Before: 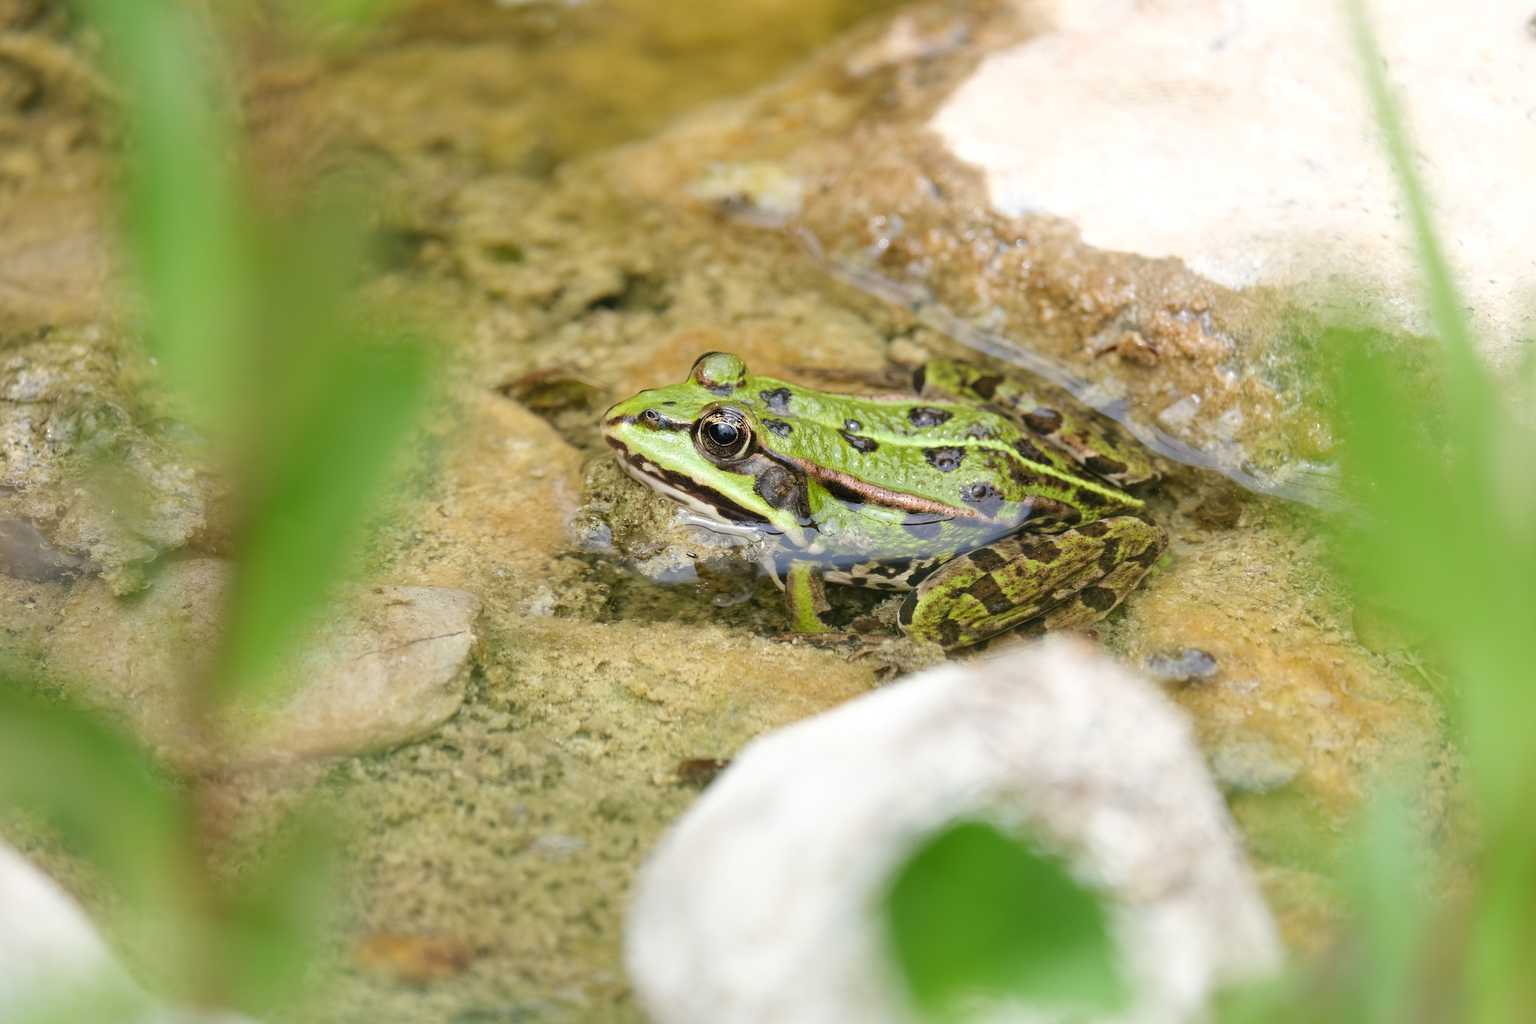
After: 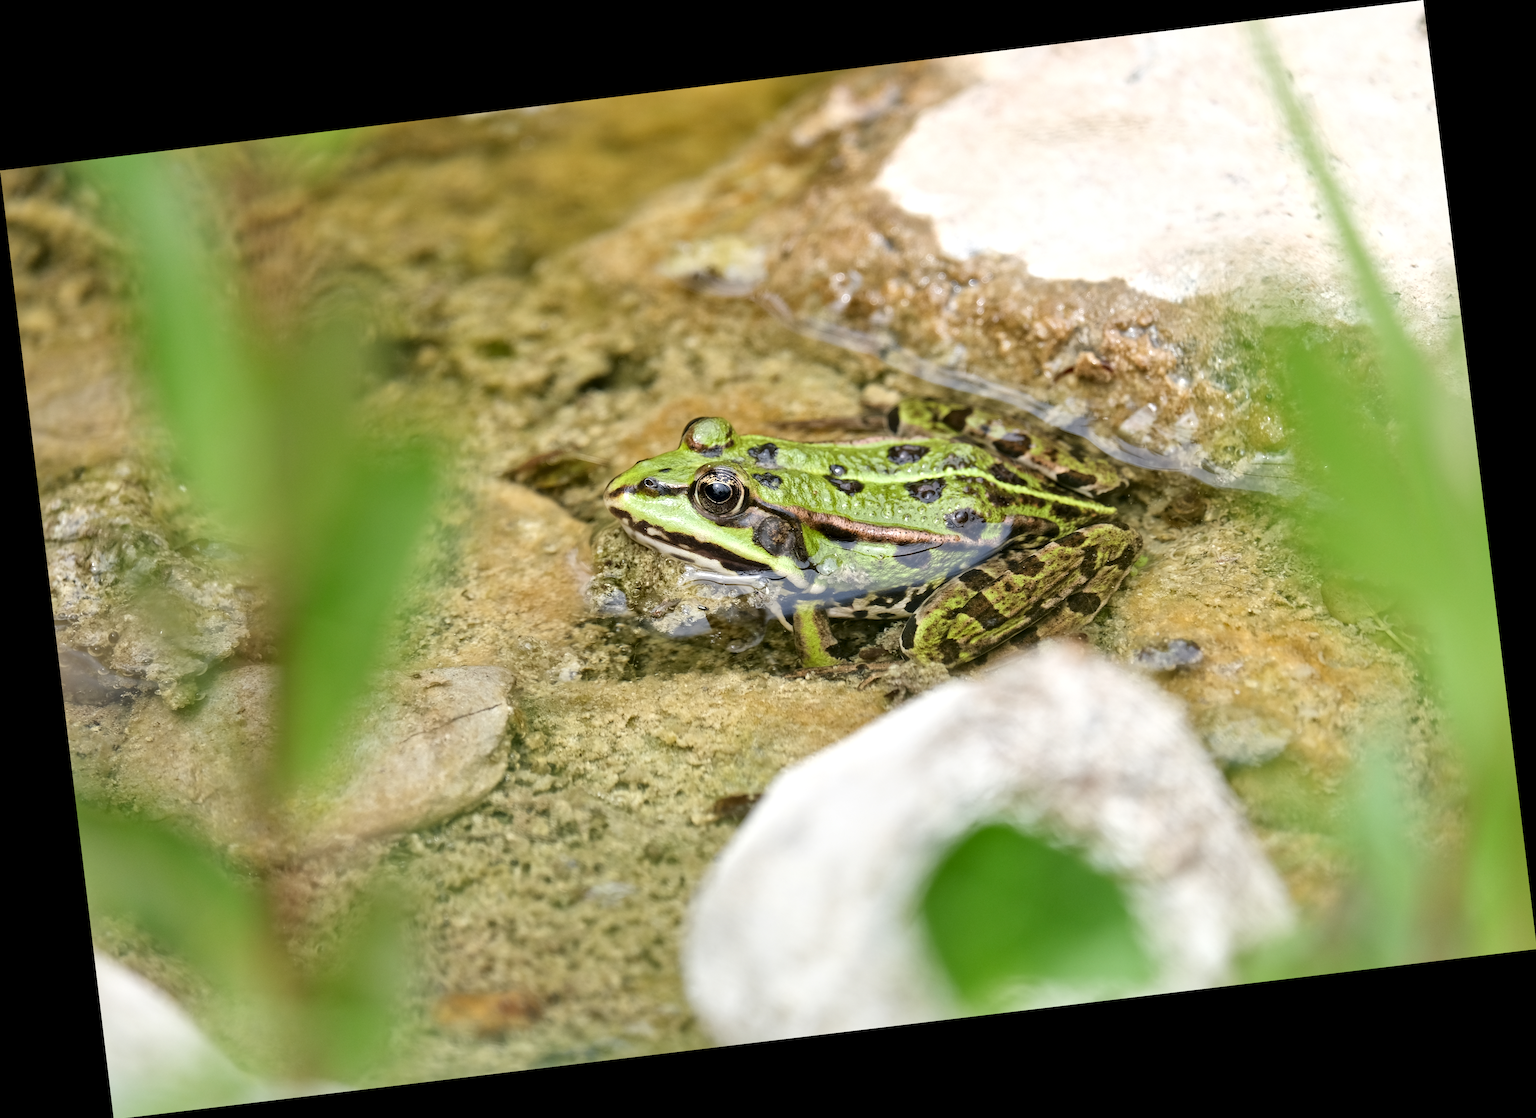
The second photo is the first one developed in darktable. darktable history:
rotate and perspective: rotation -6.83°, automatic cropping off
local contrast: mode bilateral grid, contrast 25, coarseness 60, detail 151%, midtone range 0.2
